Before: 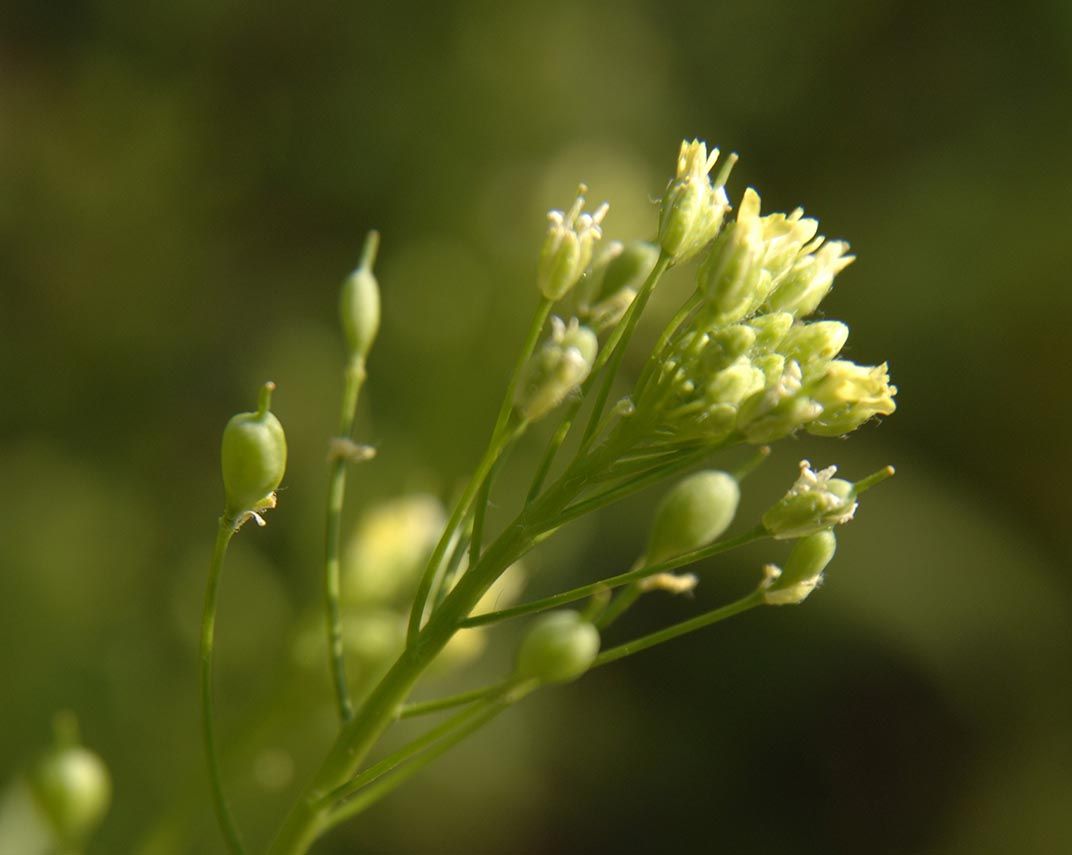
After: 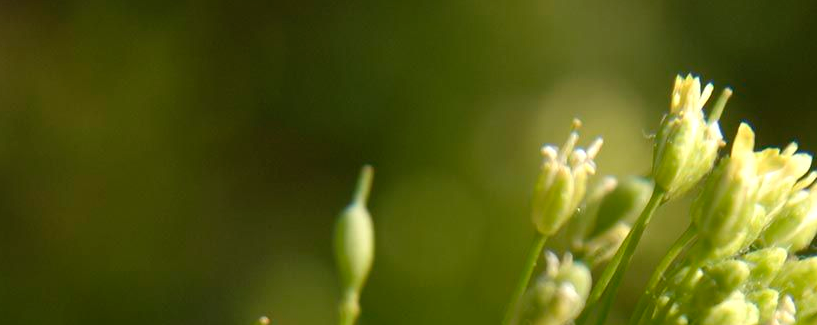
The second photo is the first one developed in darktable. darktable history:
shadows and highlights: shadows -10, white point adjustment 1.5, highlights 10
color balance rgb: on, module defaults
crop: left 0.579%, top 7.627%, right 23.167%, bottom 54.275%
